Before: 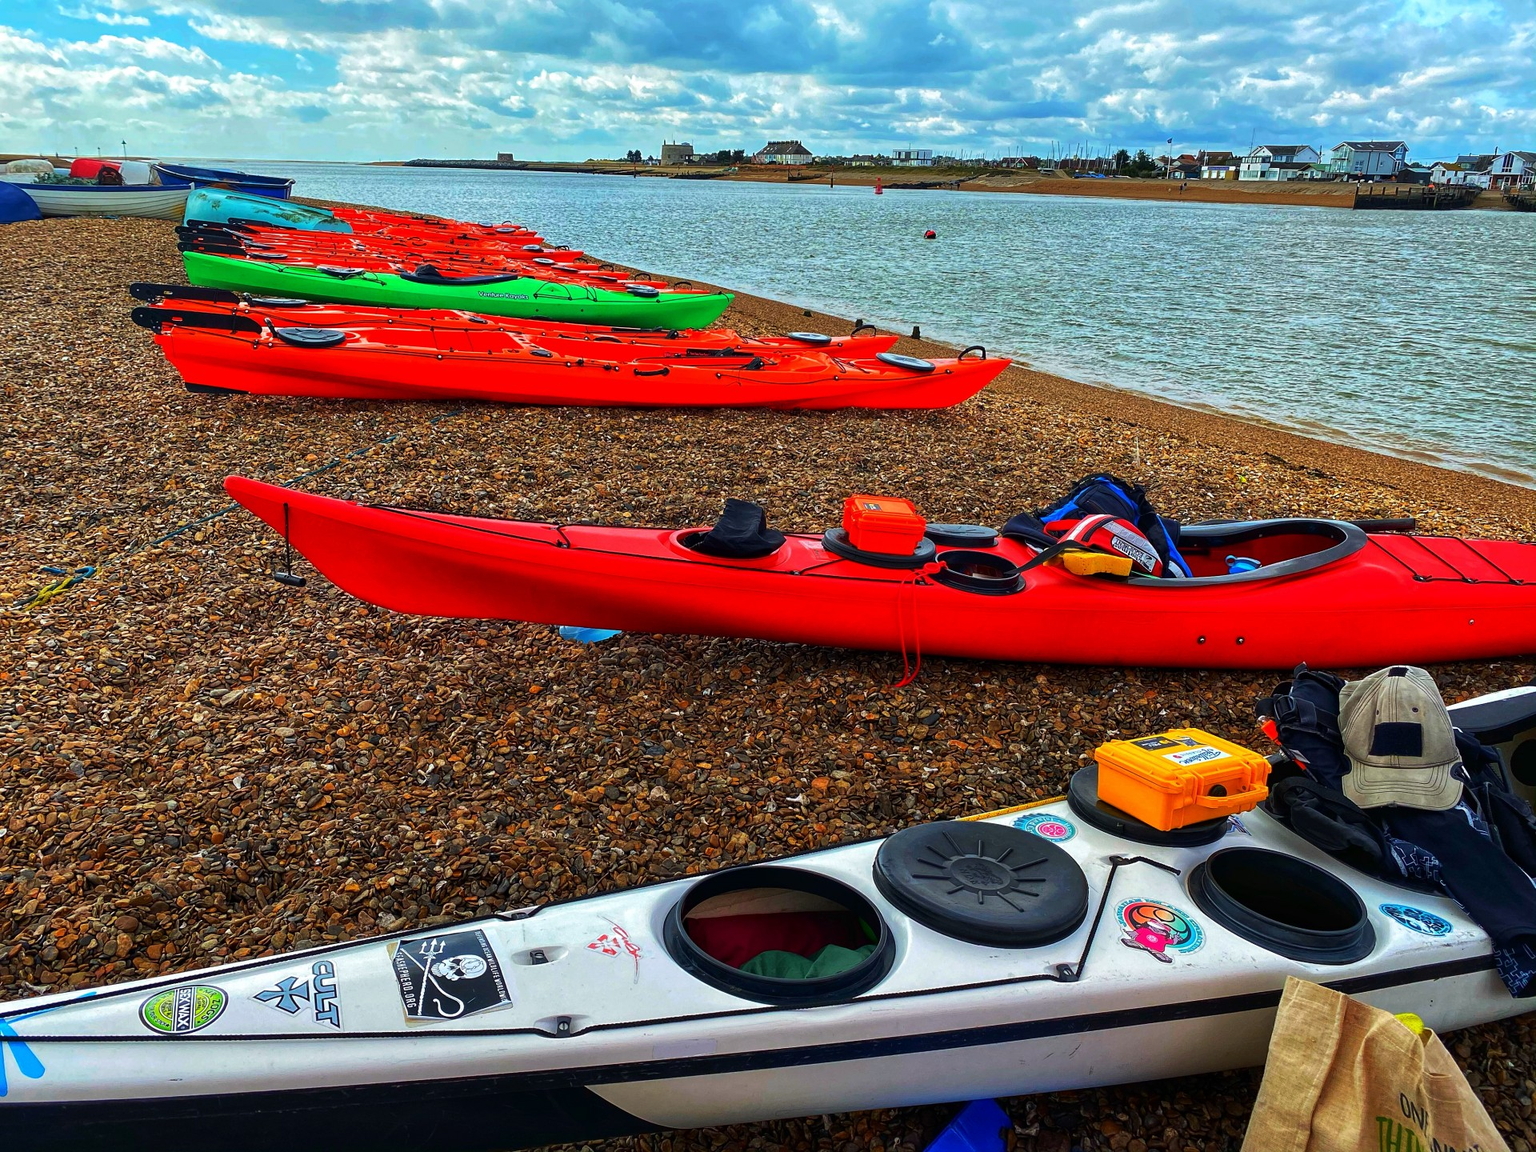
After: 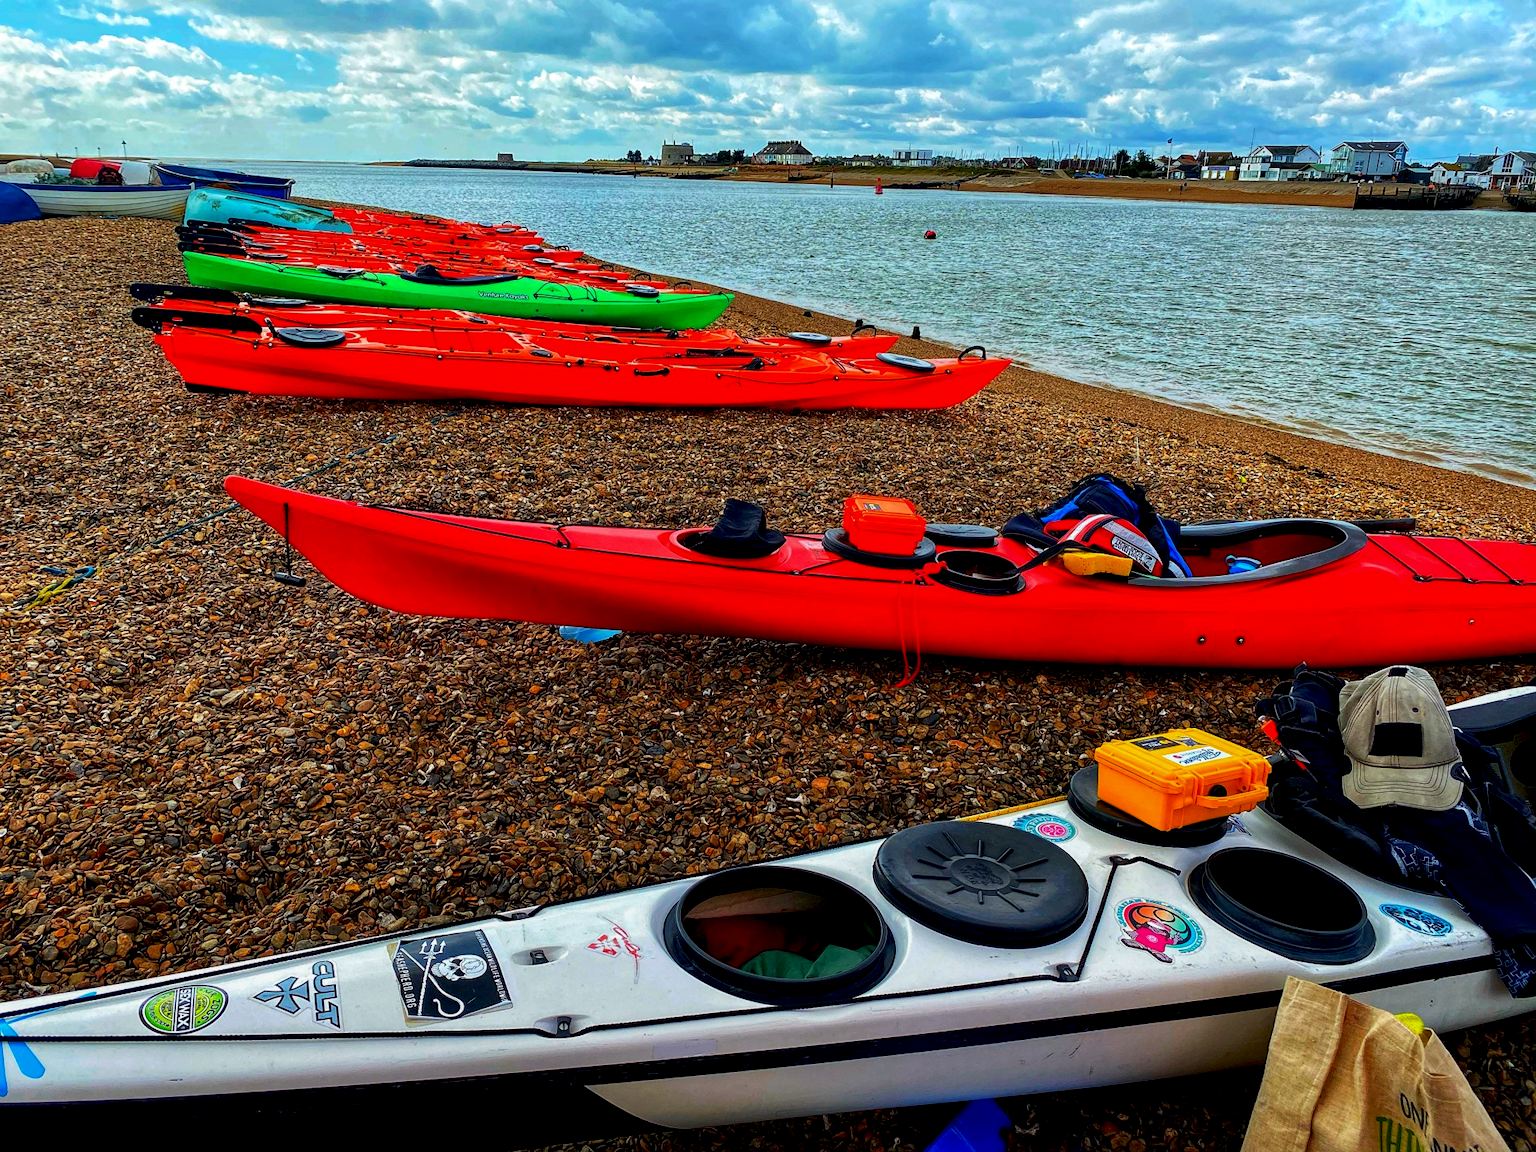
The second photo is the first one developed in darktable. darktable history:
local contrast: highlights 61%, shadows 106%, detail 107%, midtone range 0.529
exposure: black level correction 0.01, exposure 0.014 EV, compensate highlight preservation false
